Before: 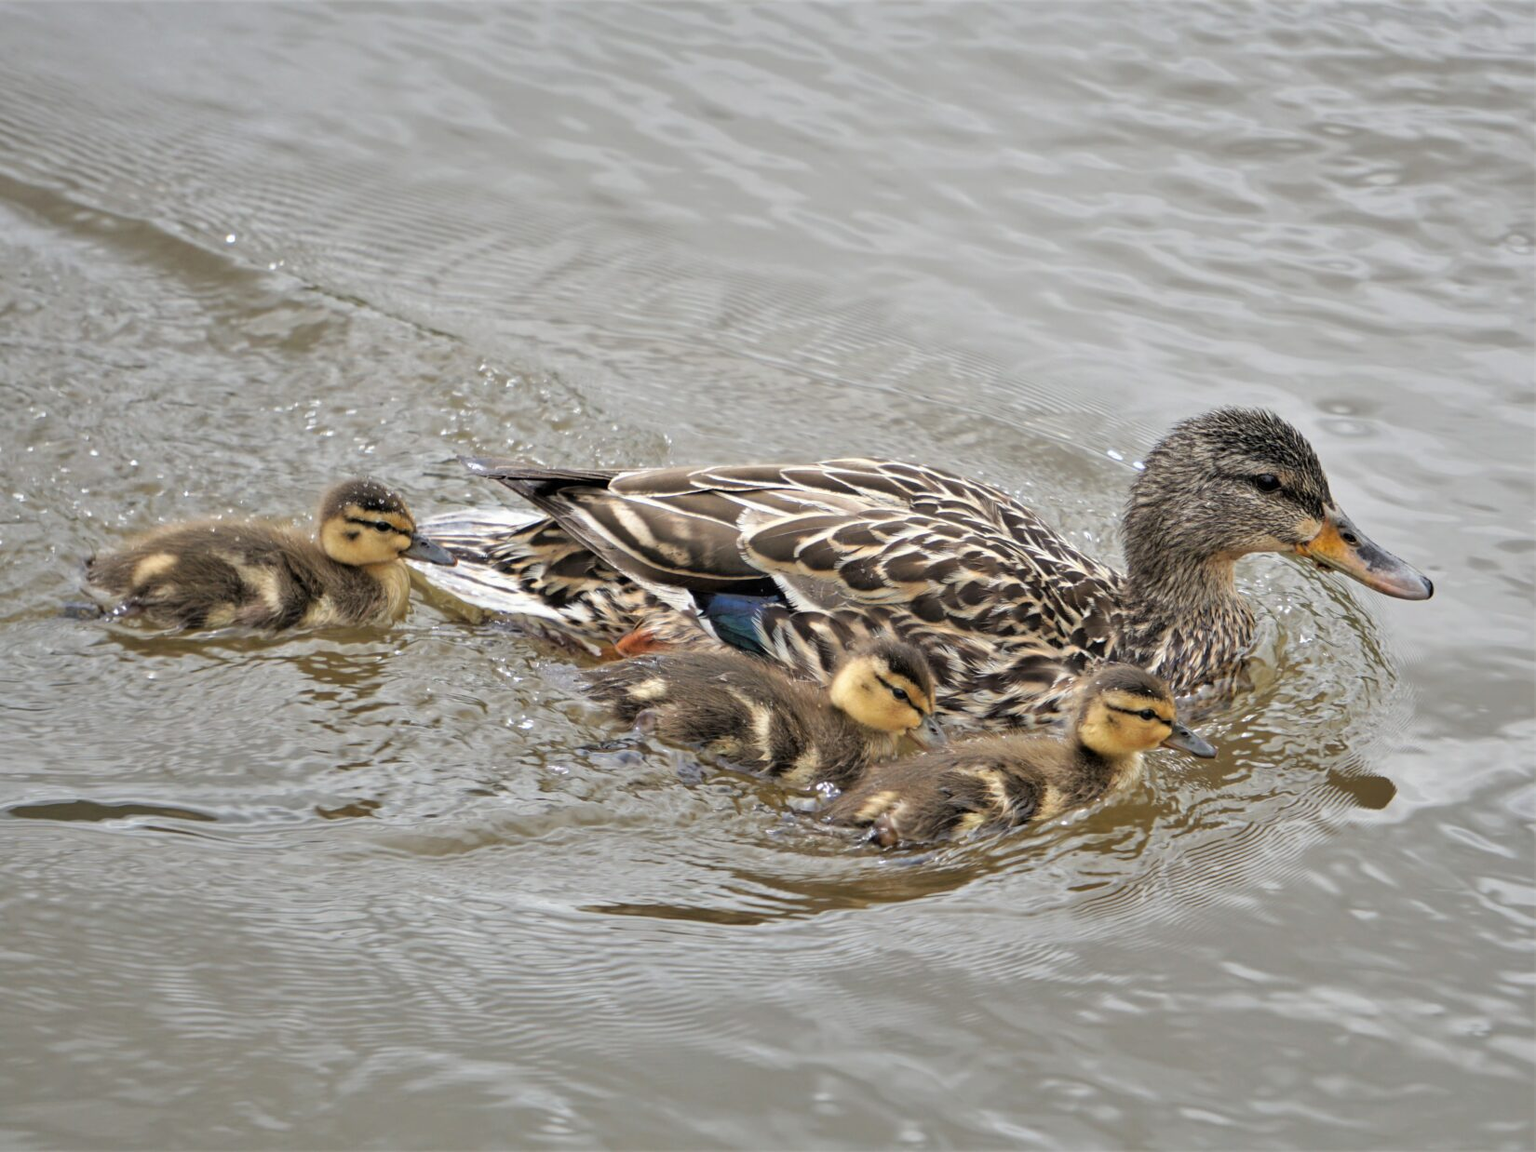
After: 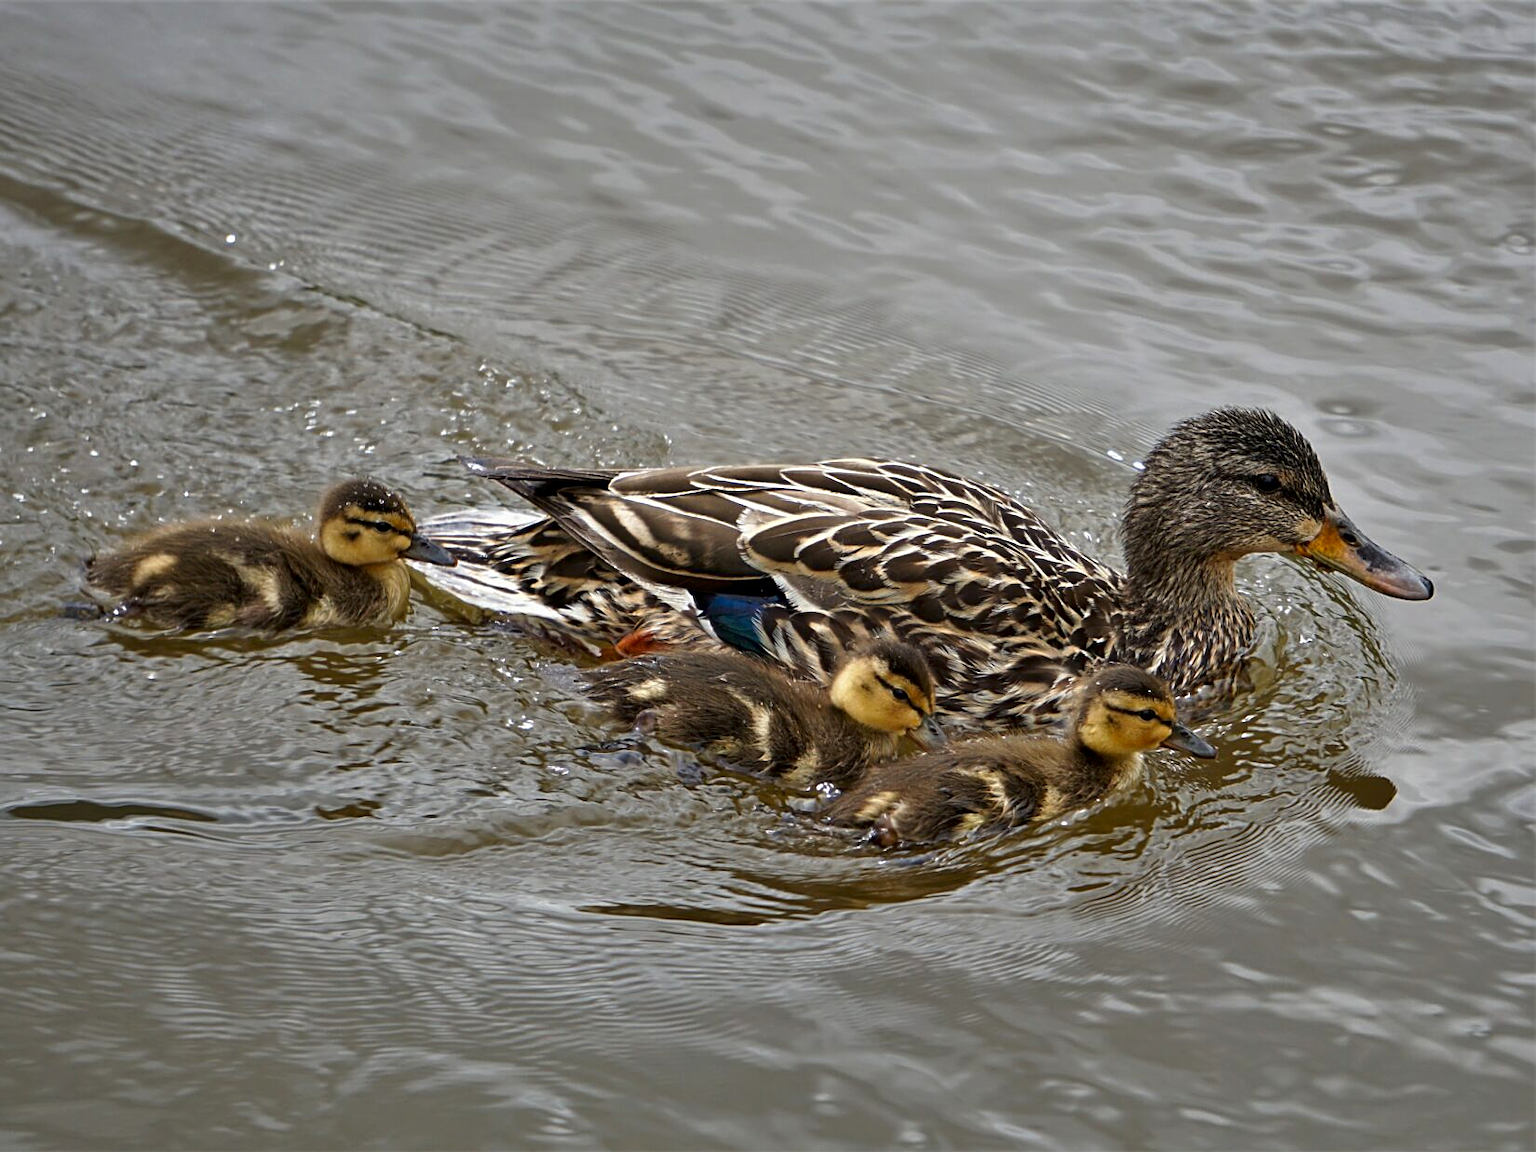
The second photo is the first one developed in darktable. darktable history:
sharpen: on, module defaults
contrast brightness saturation: brightness -0.25, saturation 0.2
